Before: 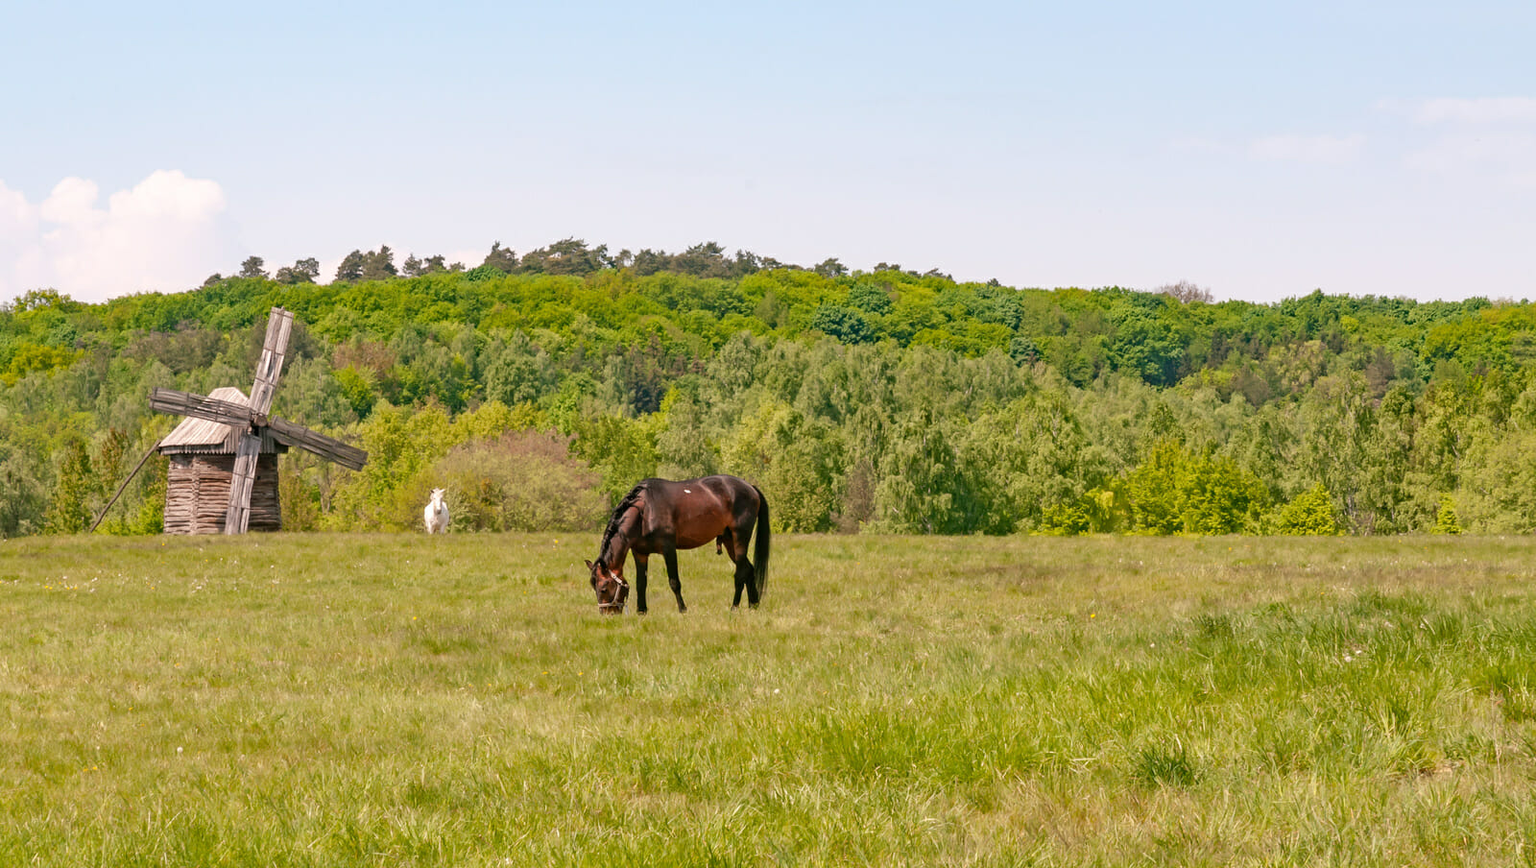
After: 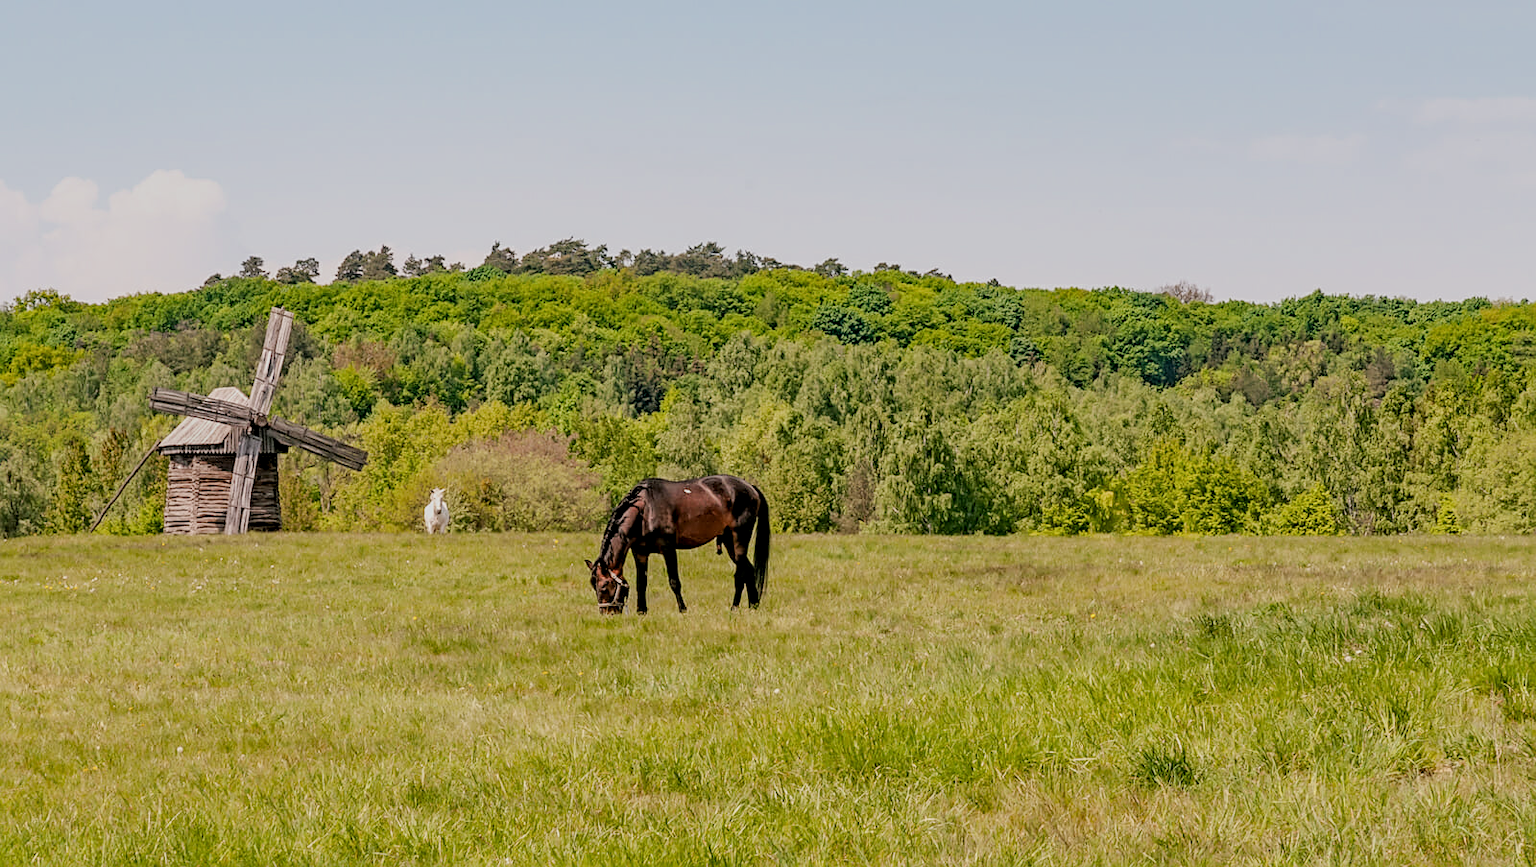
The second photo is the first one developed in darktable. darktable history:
local contrast: detail 130%
filmic rgb: black relative exposure -6.98 EV, white relative exposure 5.63 EV, hardness 2.86
sharpen: on, module defaults
